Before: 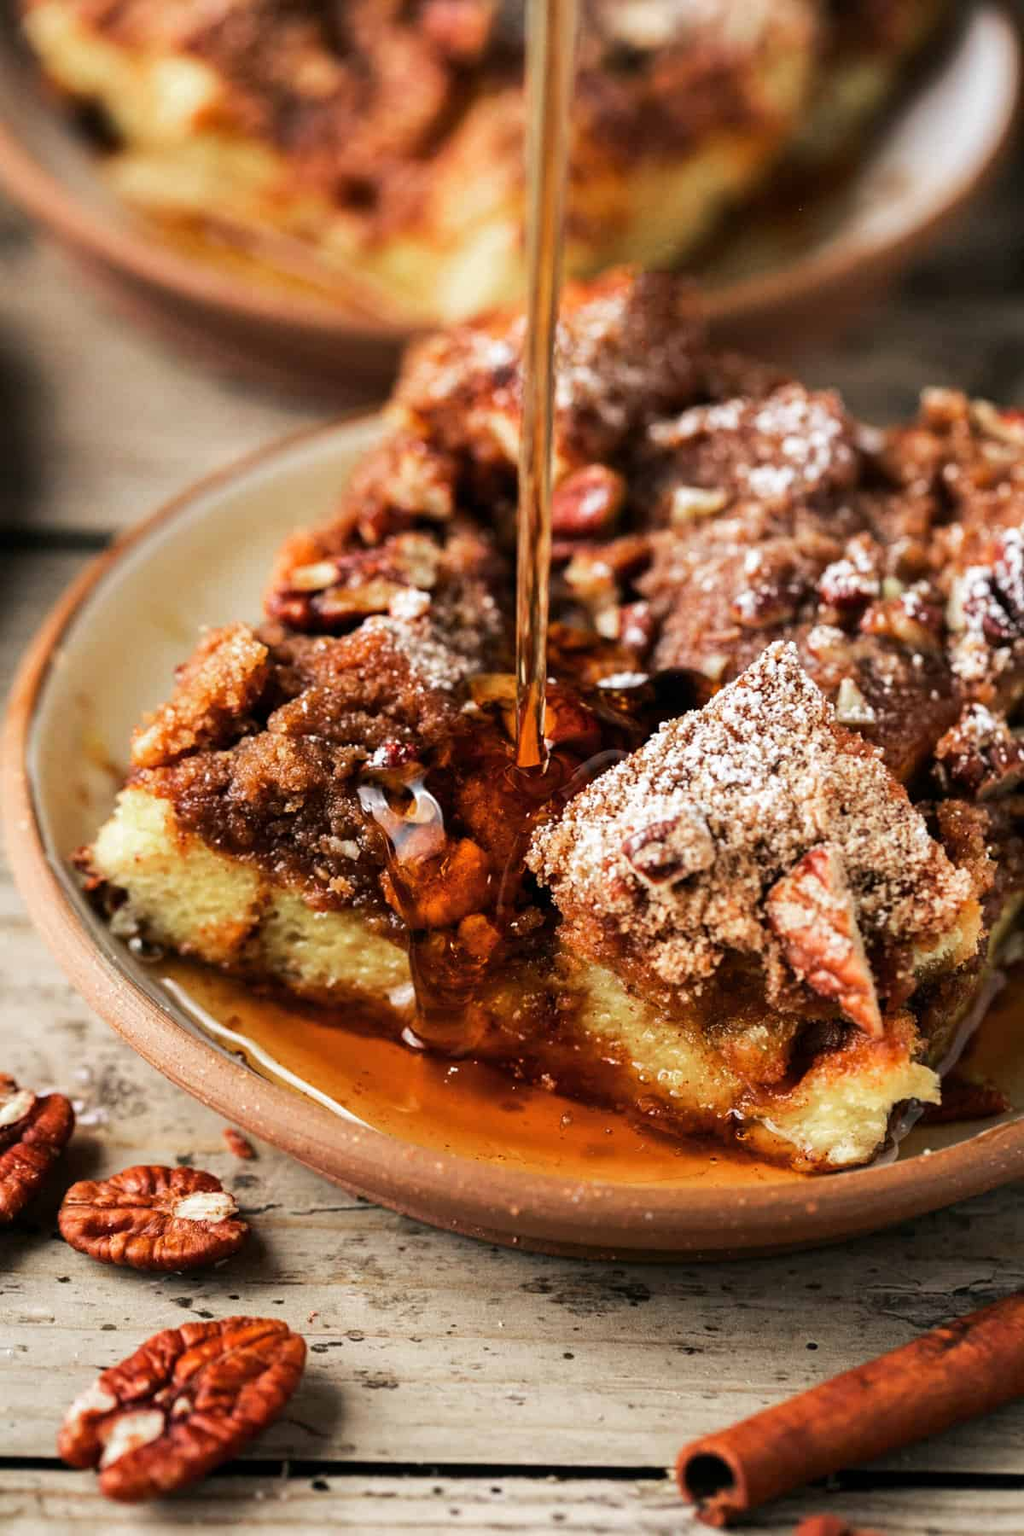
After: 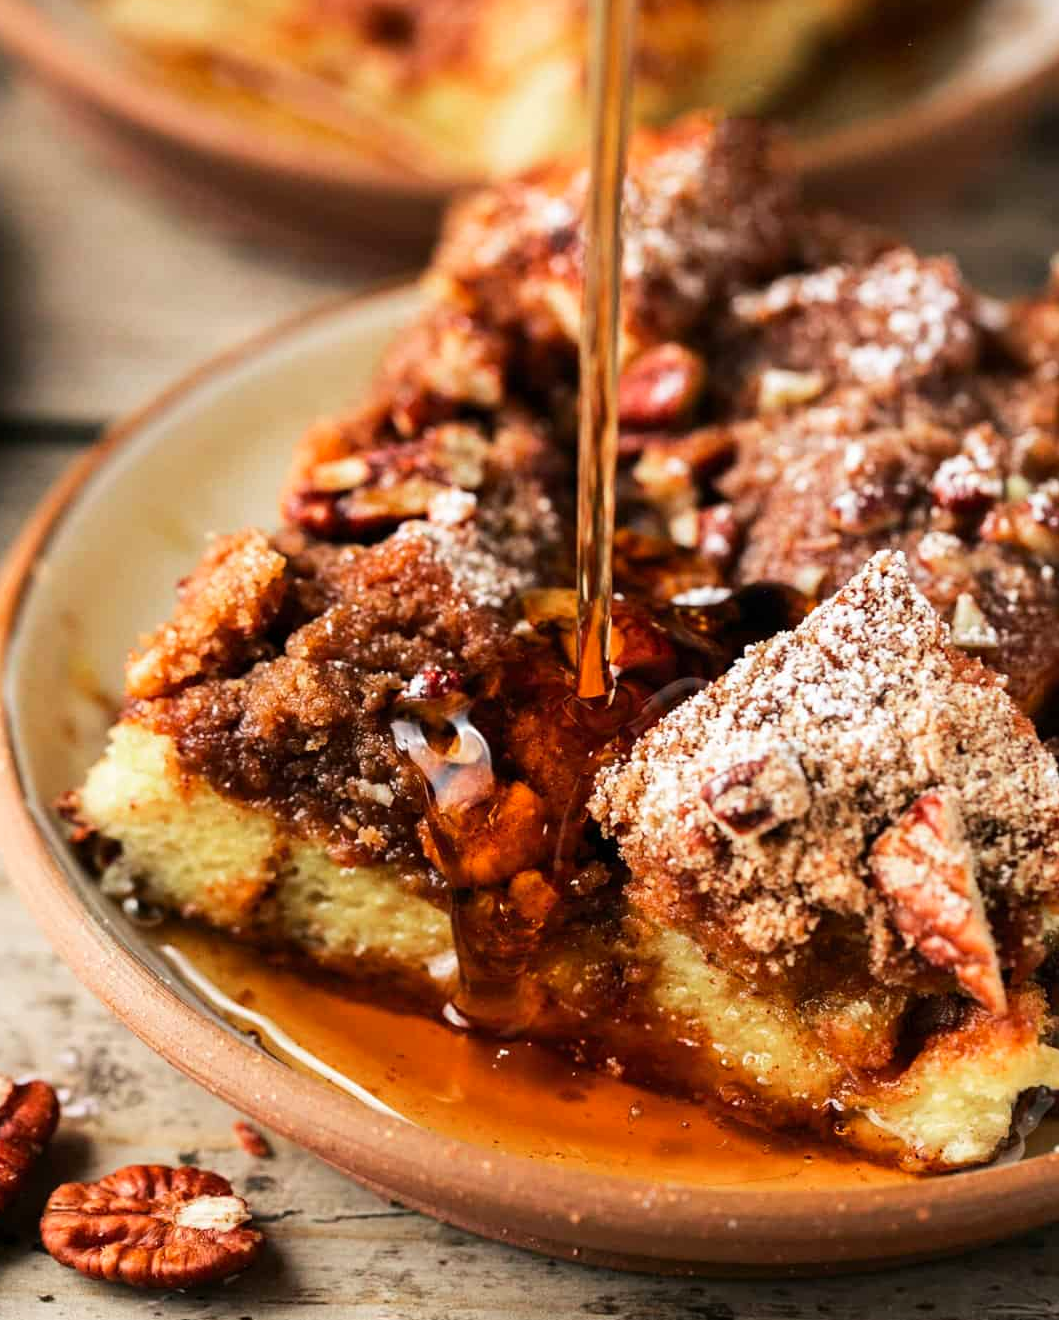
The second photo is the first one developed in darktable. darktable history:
crop and rotate: left 2.356%, top 11.218%, right 9.343%, bottom 15.446%
contrast brightness saturation: contrast 0.101, brightness 0.035, saturation 0.092
